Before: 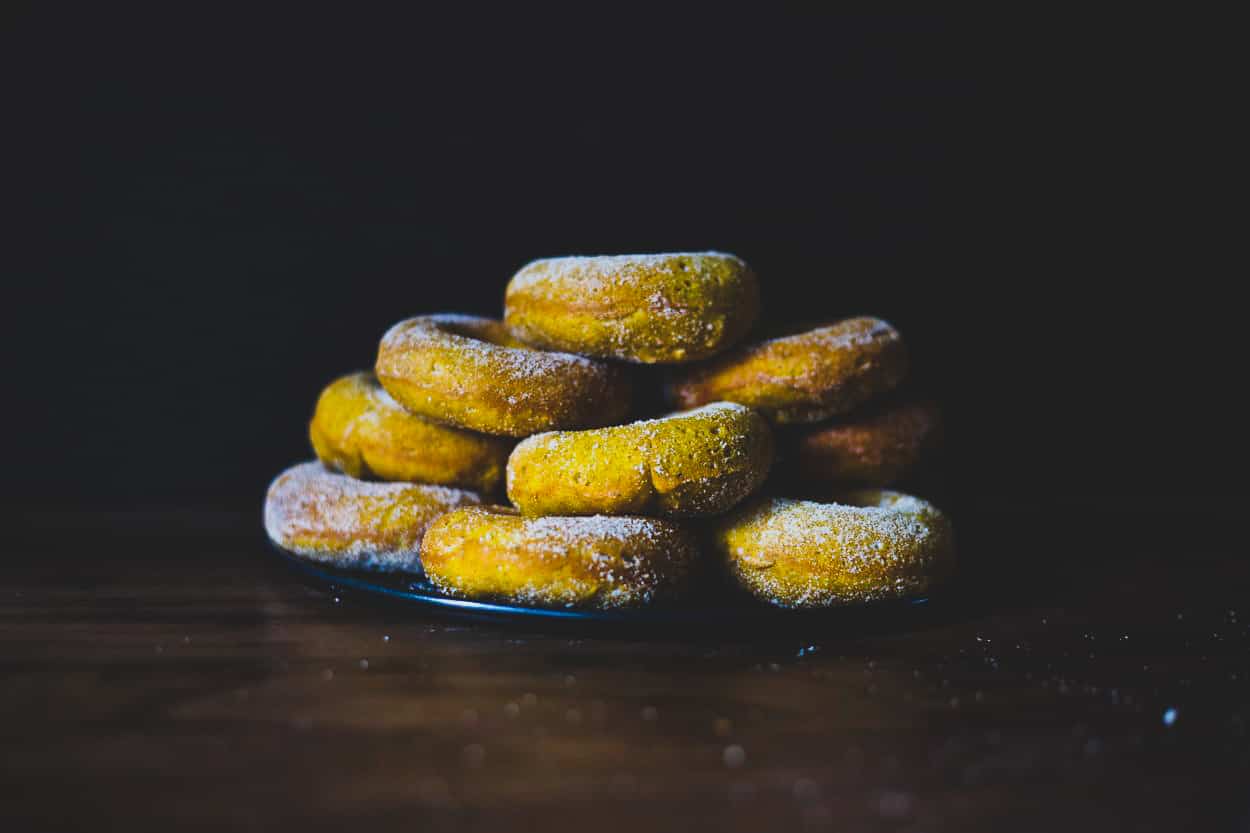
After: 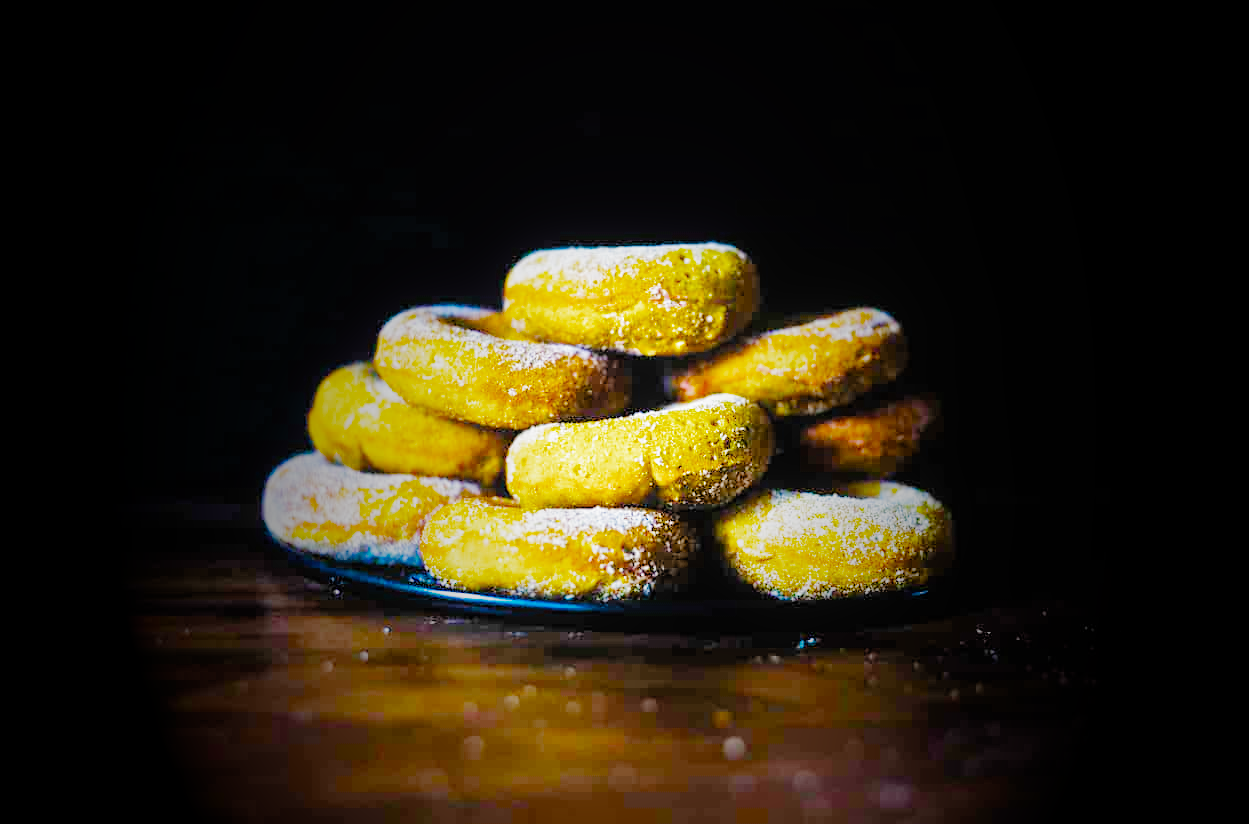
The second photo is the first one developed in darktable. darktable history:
color balance rgb: linear chroma grading › shadows -10%, linear chroma grading › global chroma 20%, perceptual saturation grading › global saturation 15%, perceptual brilliance grading › global brilliance 30%, perceptual brilliance grading › highlights 12%, perceptual brilliance grading › mid-tones 24%, global vibrance 20%
tone equalizer: -7 EV 0.15 EV, -6 EV 0.6 EV, -5 EV 1.15 EV, -4 EV 1.33 EV, -3 EV 1.15 EV, -2 EV 0.6 EV, -1 EV 0.15 EV, mask exposure compensation -0.5 EV
filmic rgb: black relative exposure -2.85 EV, white relative exposure 4.56 EV, hardness 1.77, contrast 1.25, preserve chrominance no, color science v5 (2021)
vignetting: fall-off start 15.9%, fall-off radius 100%, brightness -1, saturation 0.5, width/height ratio 0.719
crop: top 1.049%, right 0.001%
